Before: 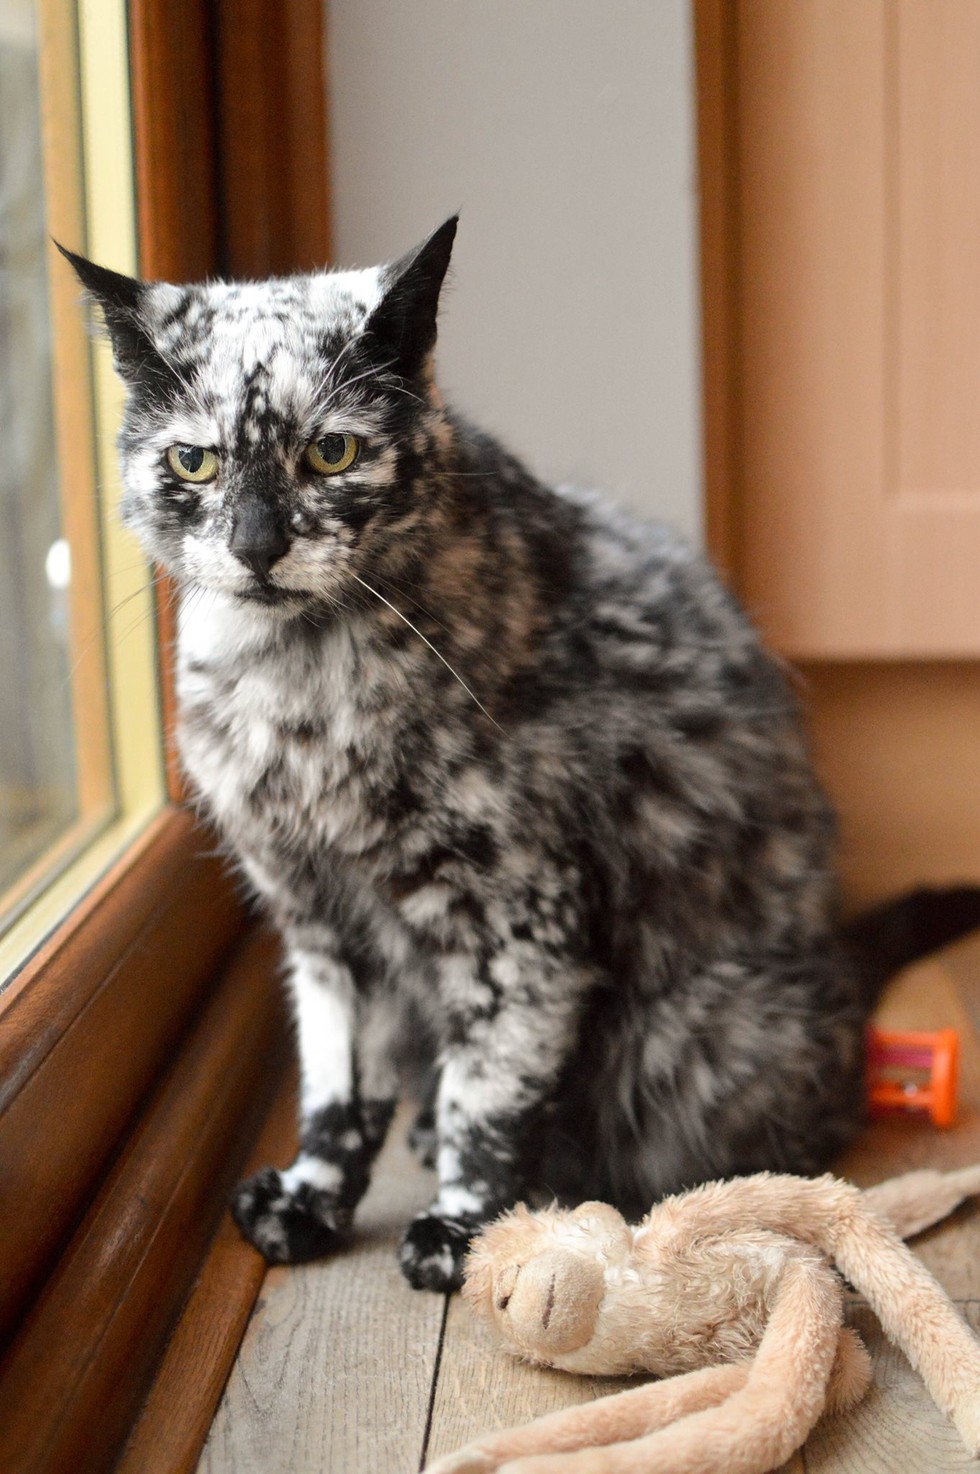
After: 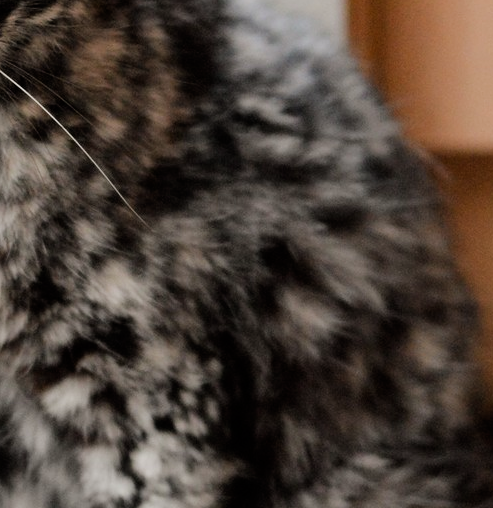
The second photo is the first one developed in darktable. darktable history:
crop: left 36.611%, top 34.489%, right 13.006%, bottom 30.981%
filmic rgb: black relative exposure -7.65 EV, white relative exposure 3.95 EV, hardness 4.02, contrast 1.095, highlights saturation mix -29.03%
